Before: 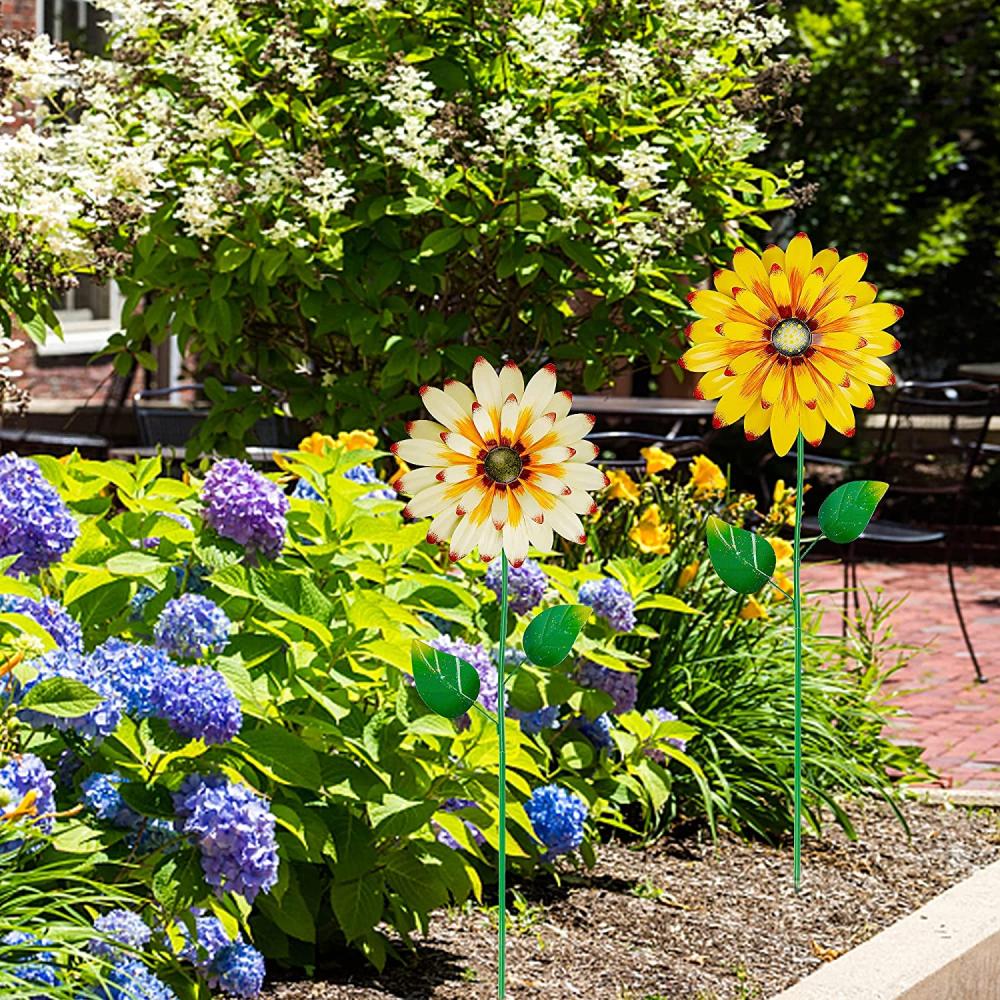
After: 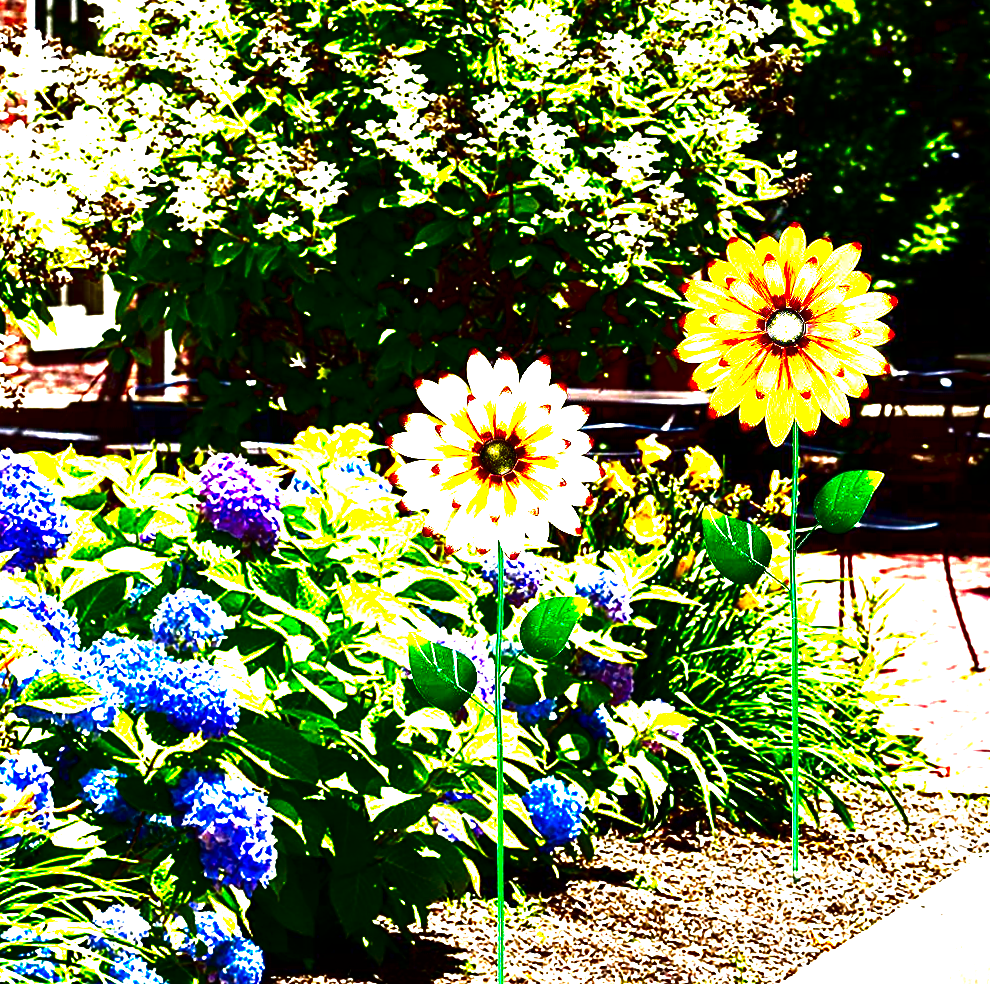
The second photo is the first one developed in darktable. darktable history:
rotate and perspective: rotation -0.45°, automatic cropping original format, crop left 0.008, crop right 0.992, crop top 0.012, crop bottom 0.988
contrast brightness saturation: brightness -1, saturation 1
exposure: black level correction 0, exposure 1 EV, compensate exposure bias true, compensate highlight preservation false
tone equalizer: -8 EV -1.08 EV, -7 EV -1.01 EV, -6 EV -0.867 EV, -5 EV -0.578 EV, -3 EV 0.578 EV, -2 EV 0.867 EV, -1 EV 1.01 EV, +0 EV 1.08 EV, edges refinement/feathering 500, mask exposure compensation -1.57 EV, preserve details no
